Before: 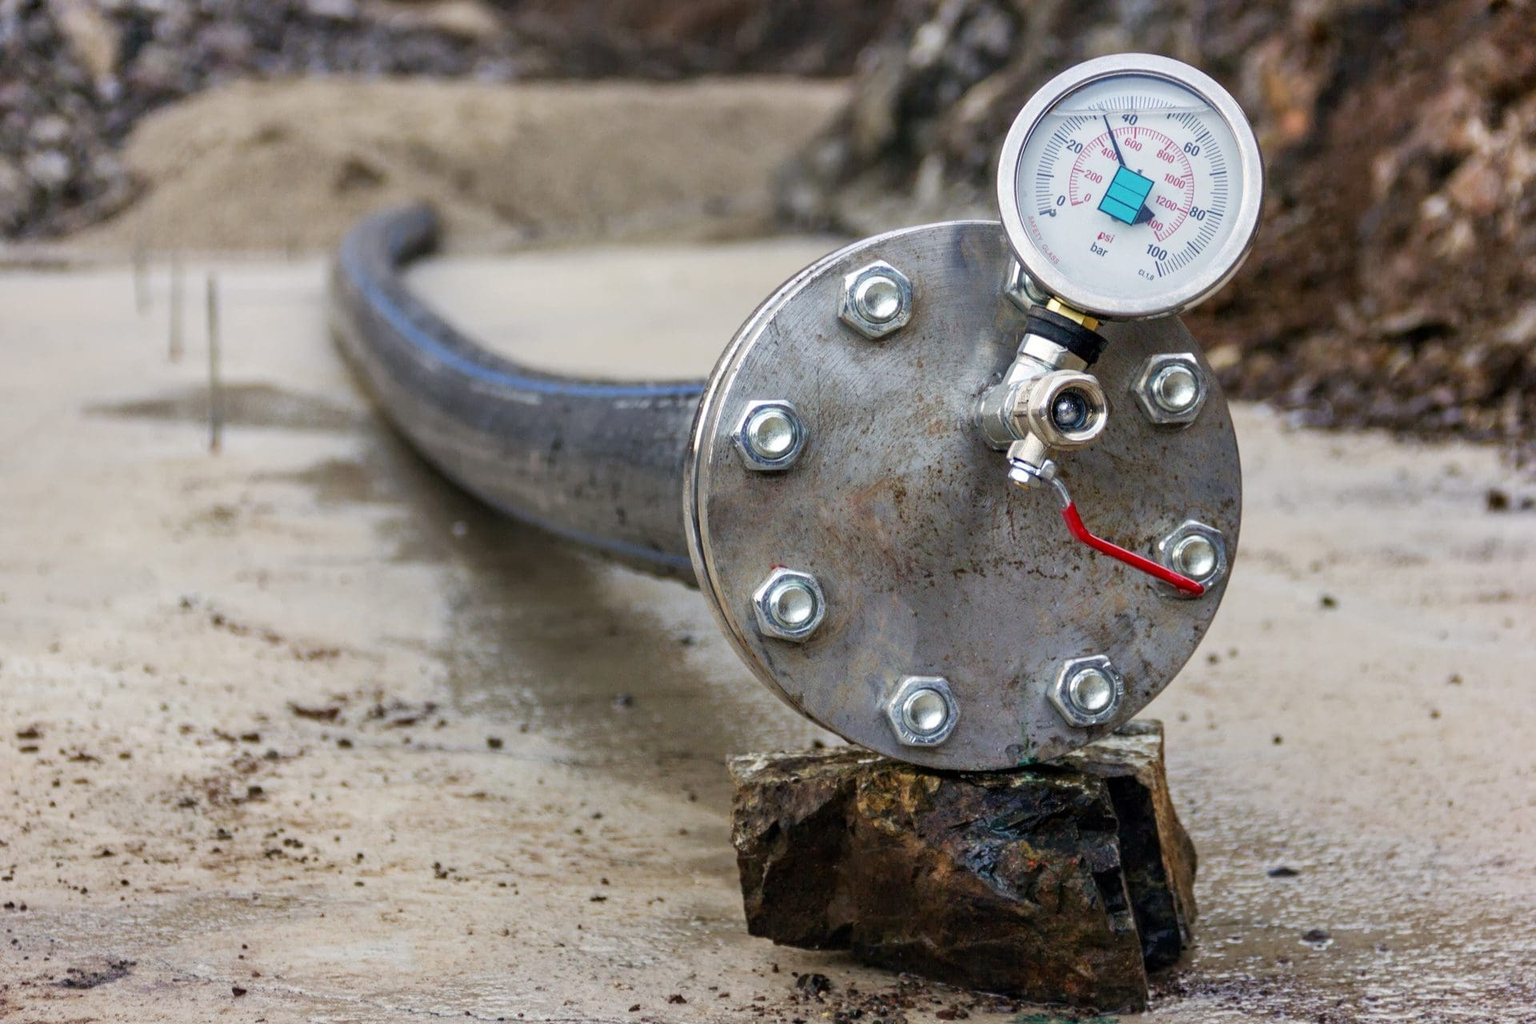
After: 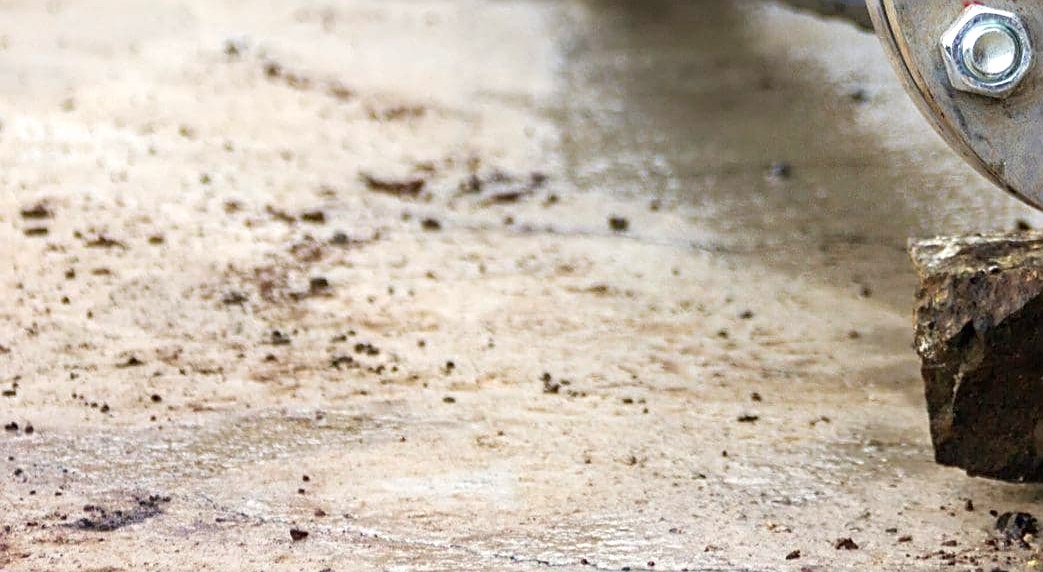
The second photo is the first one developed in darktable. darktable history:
contrast brightness saturation: saturation 0.103
sharpen: amount 0.498
crop and rotate: top 55.132%, right 45.665%, bottom 0.163%
exposure: exposure 0.606 EV, compensate highlight preservation false
